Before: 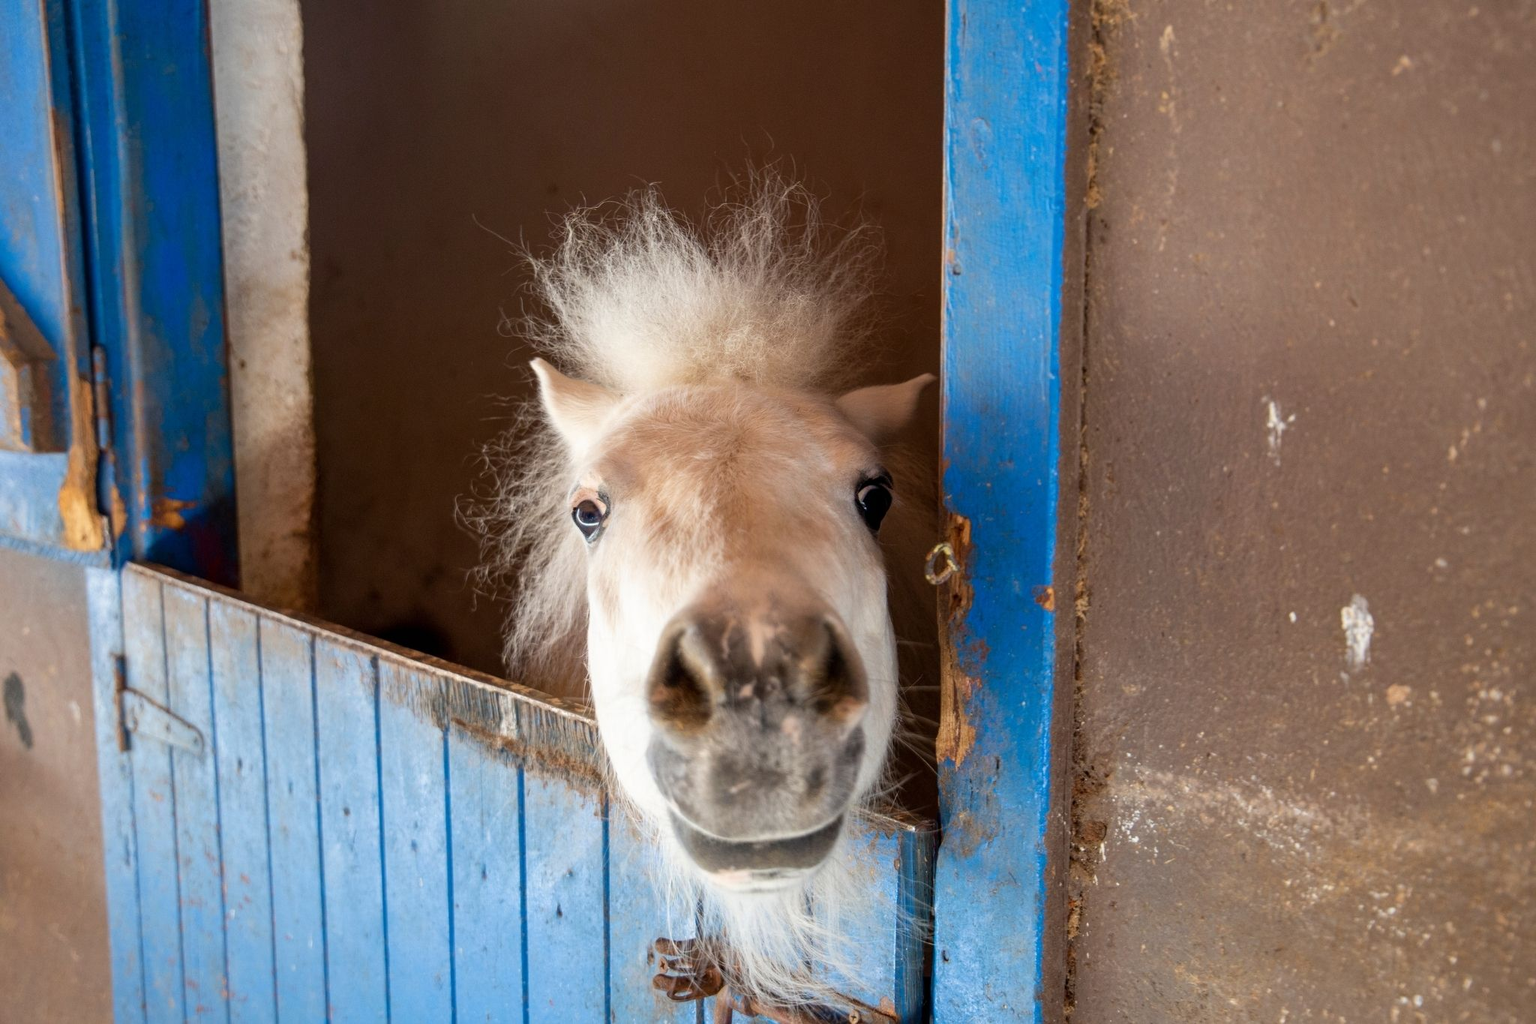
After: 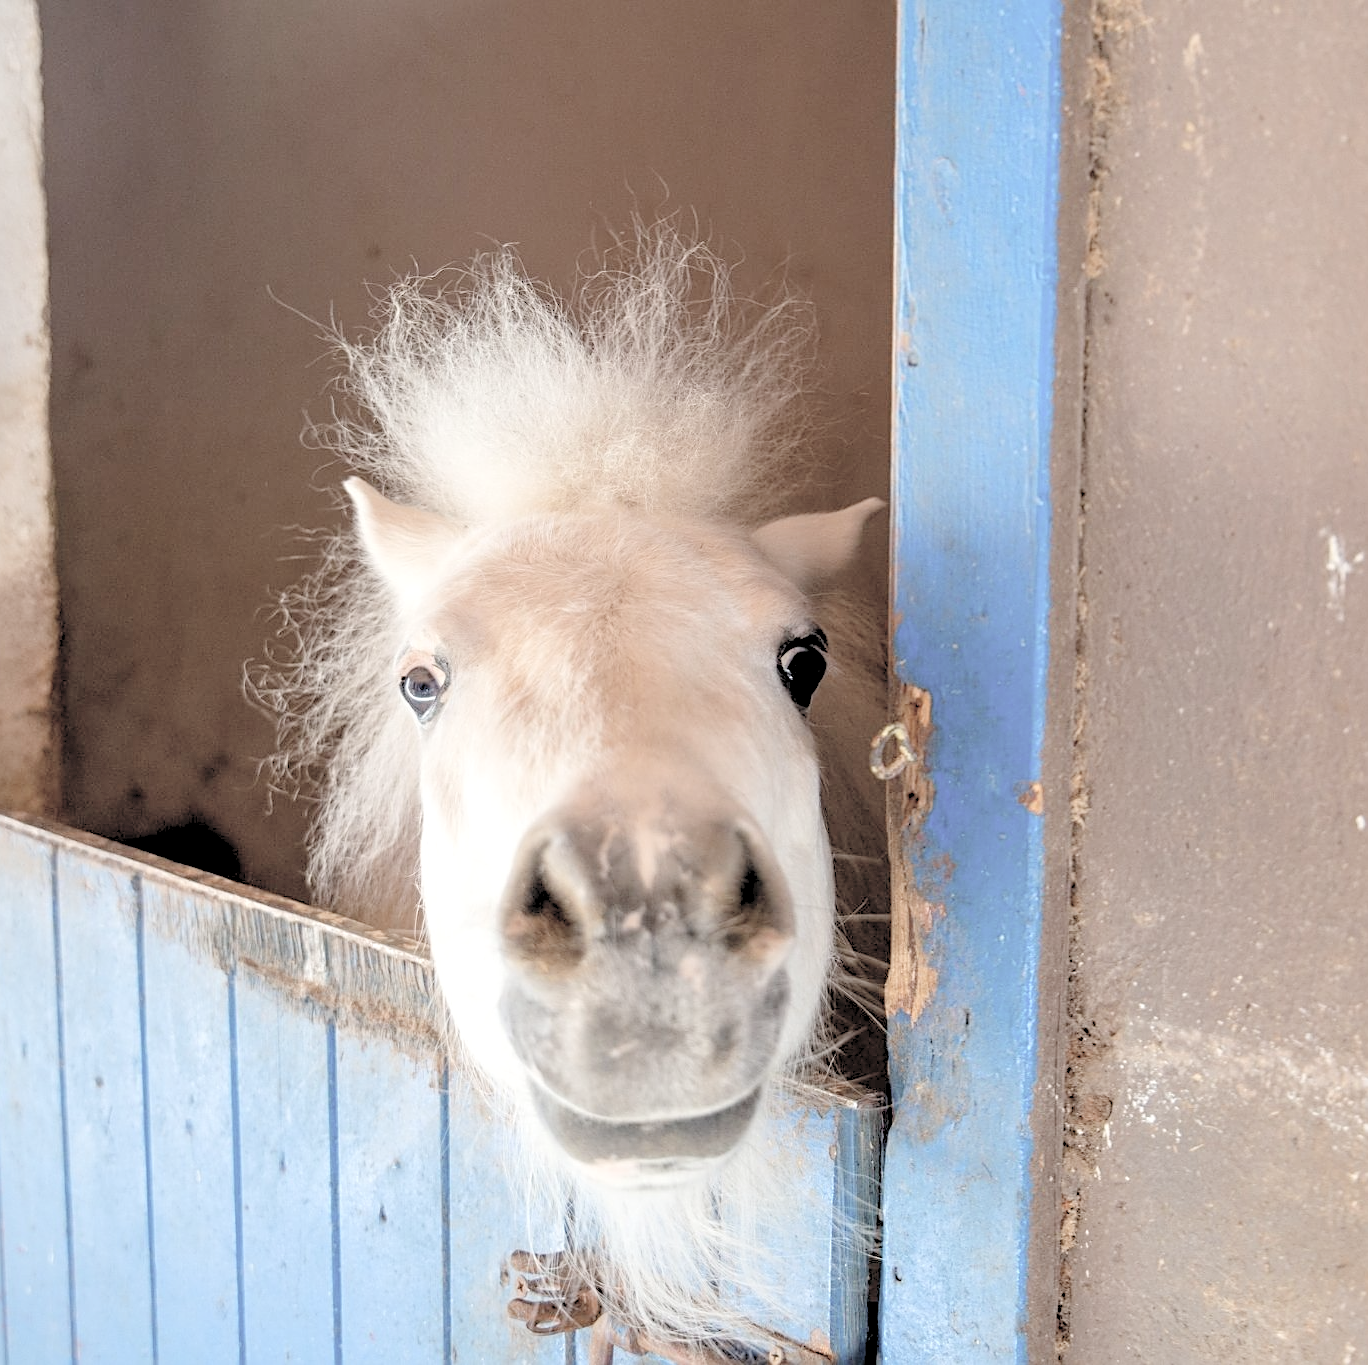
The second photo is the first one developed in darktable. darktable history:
crop and rotate: left 17.732%, right 15.423%
sharpen: on, module defaults
contrast brightness saturation: brightness 0.18, saturation -0.5
levels: levels [0.072, 0.414, 0.976]
